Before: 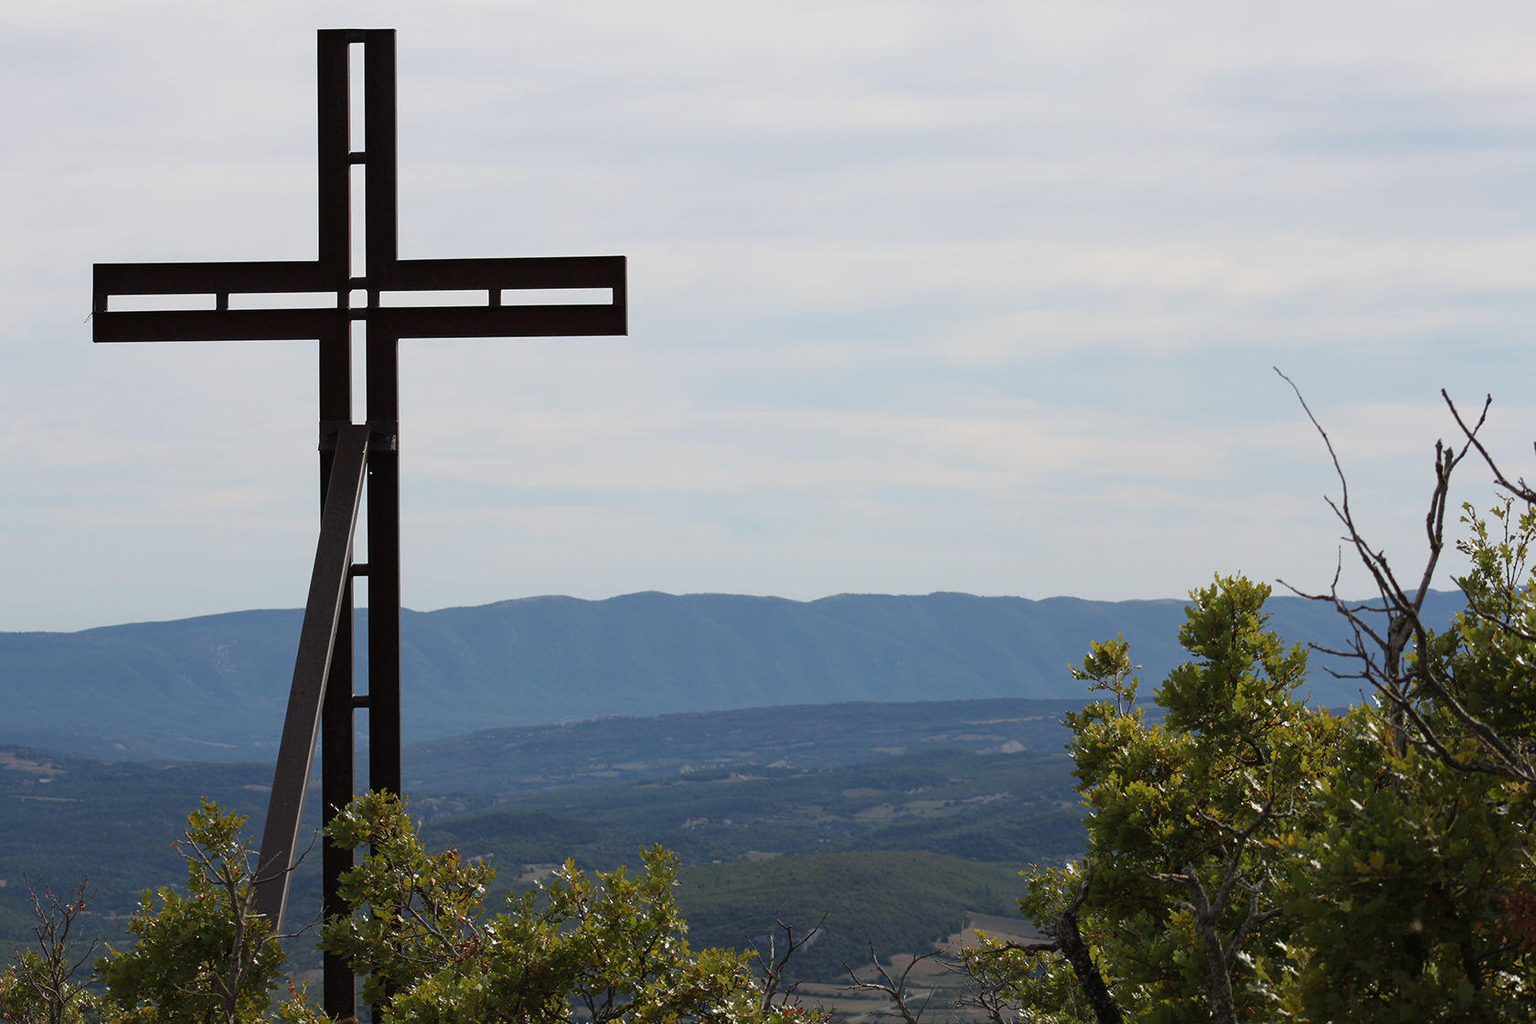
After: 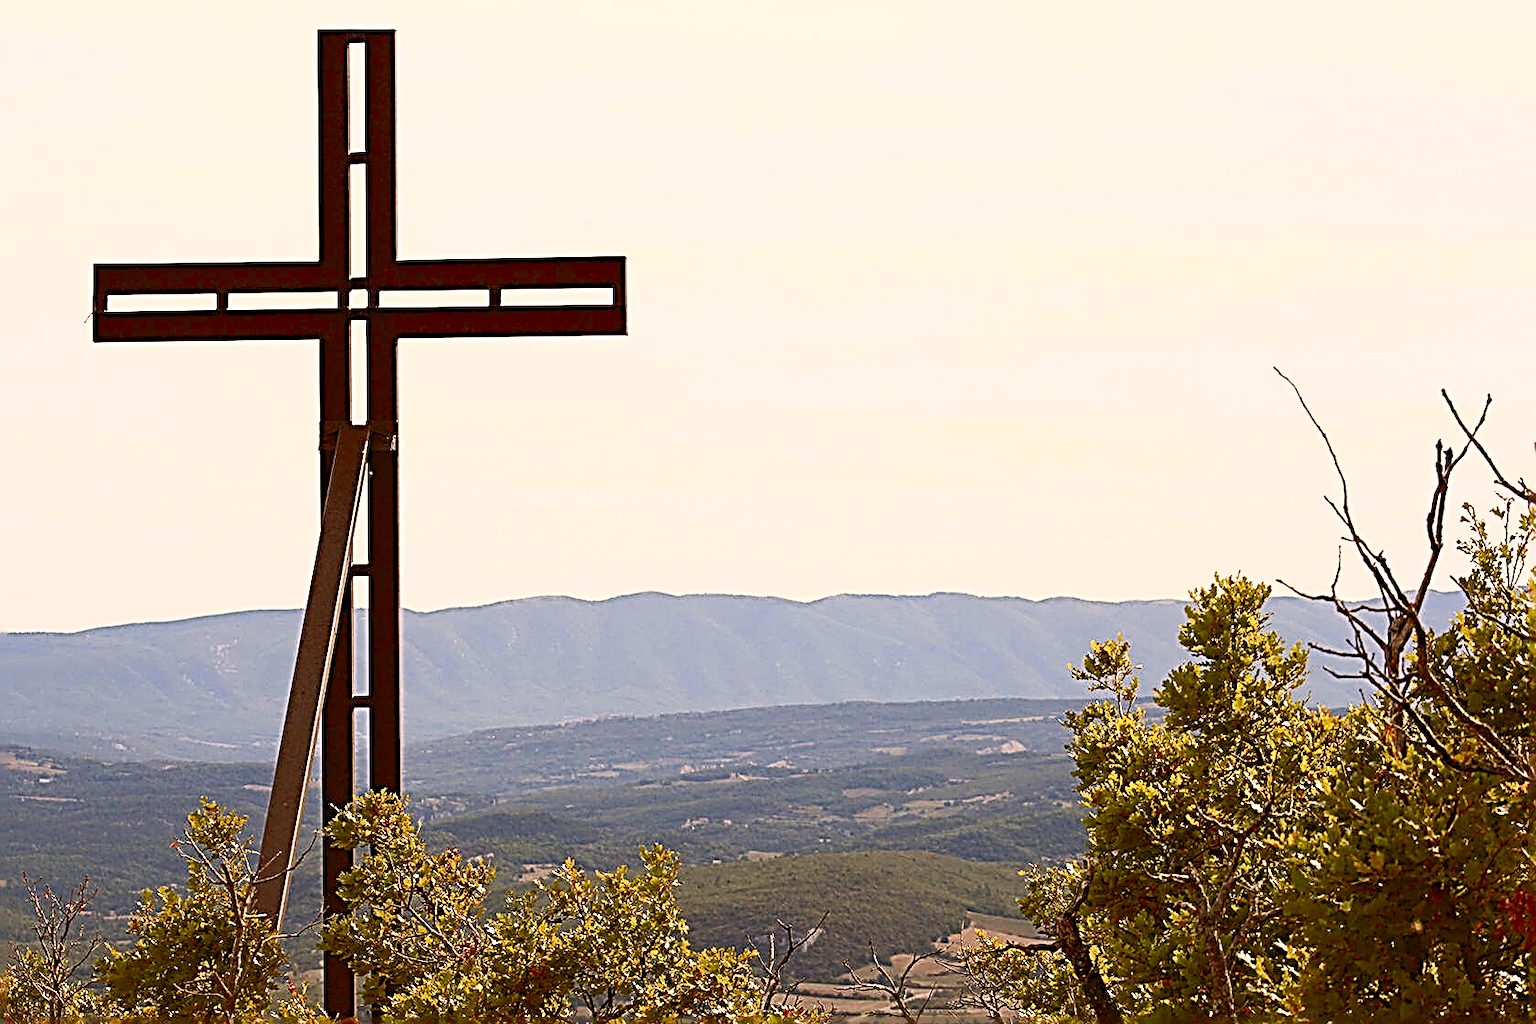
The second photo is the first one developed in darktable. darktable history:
contrast brightness saturation: contrast 0.39, brightness 0.1
levels: levels [0, 0.397, 0.955]
sharpen: radius 3.158, amount 1.731
color balance rgb: shadows lift › luminance -5%, shadows lift › chroma 1.1%, shadows lift › hue 219°, power › luminance 10%, power › chroma 2.83%, power › hue 60°, highlights gain › chroma 4.52%, highlights gain › hue 33.33°, saturation formula JzAzBz (2021)
